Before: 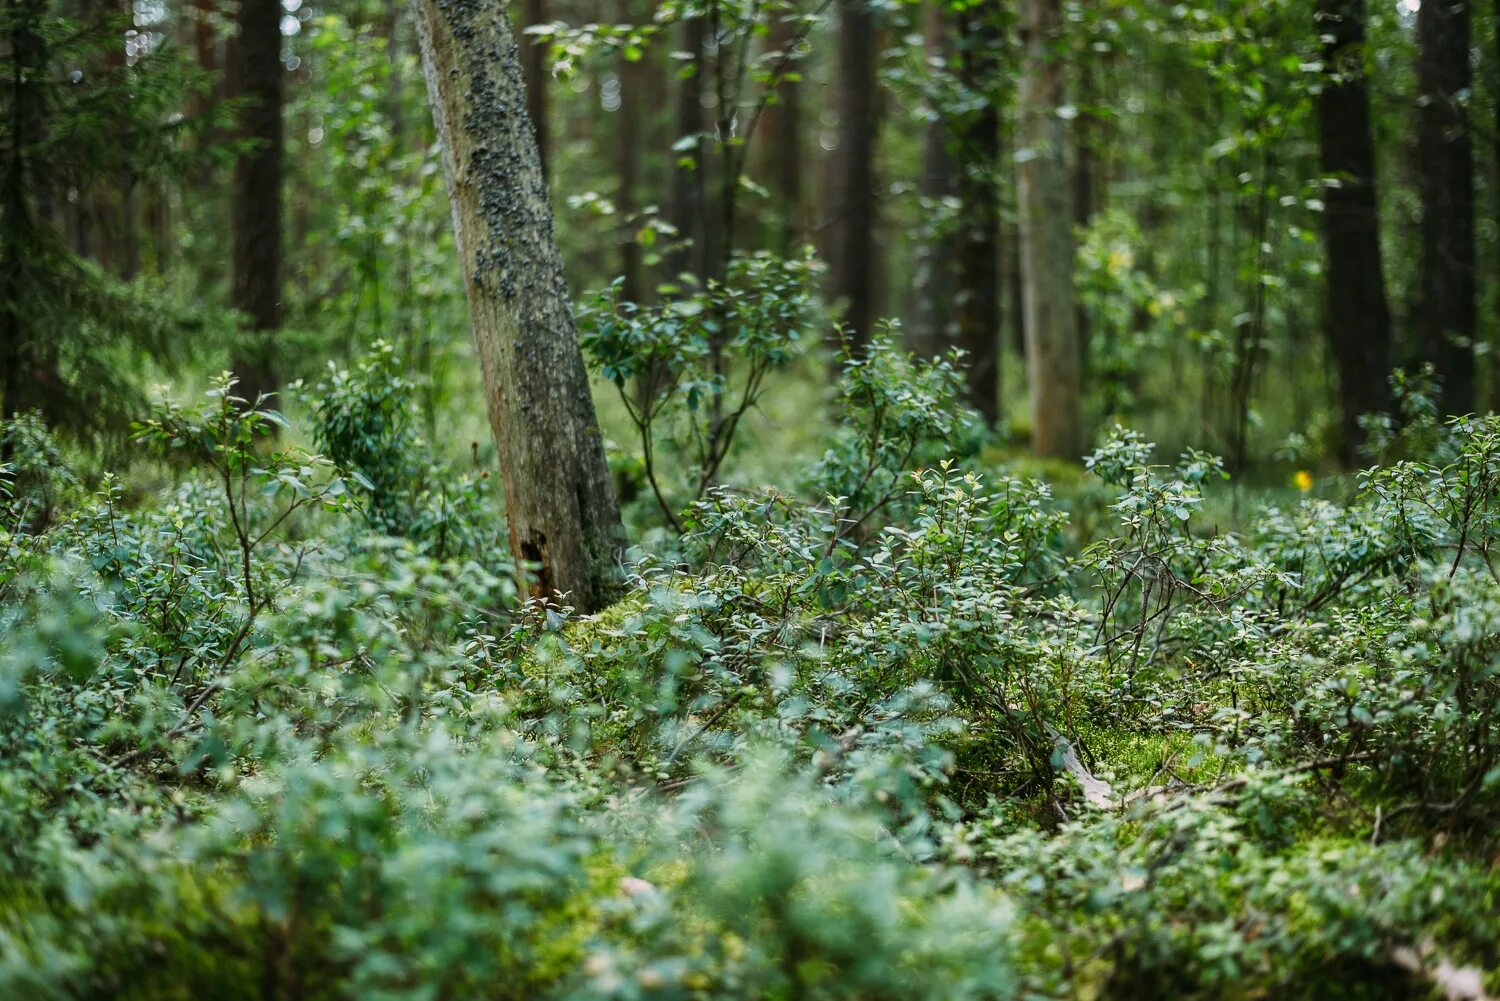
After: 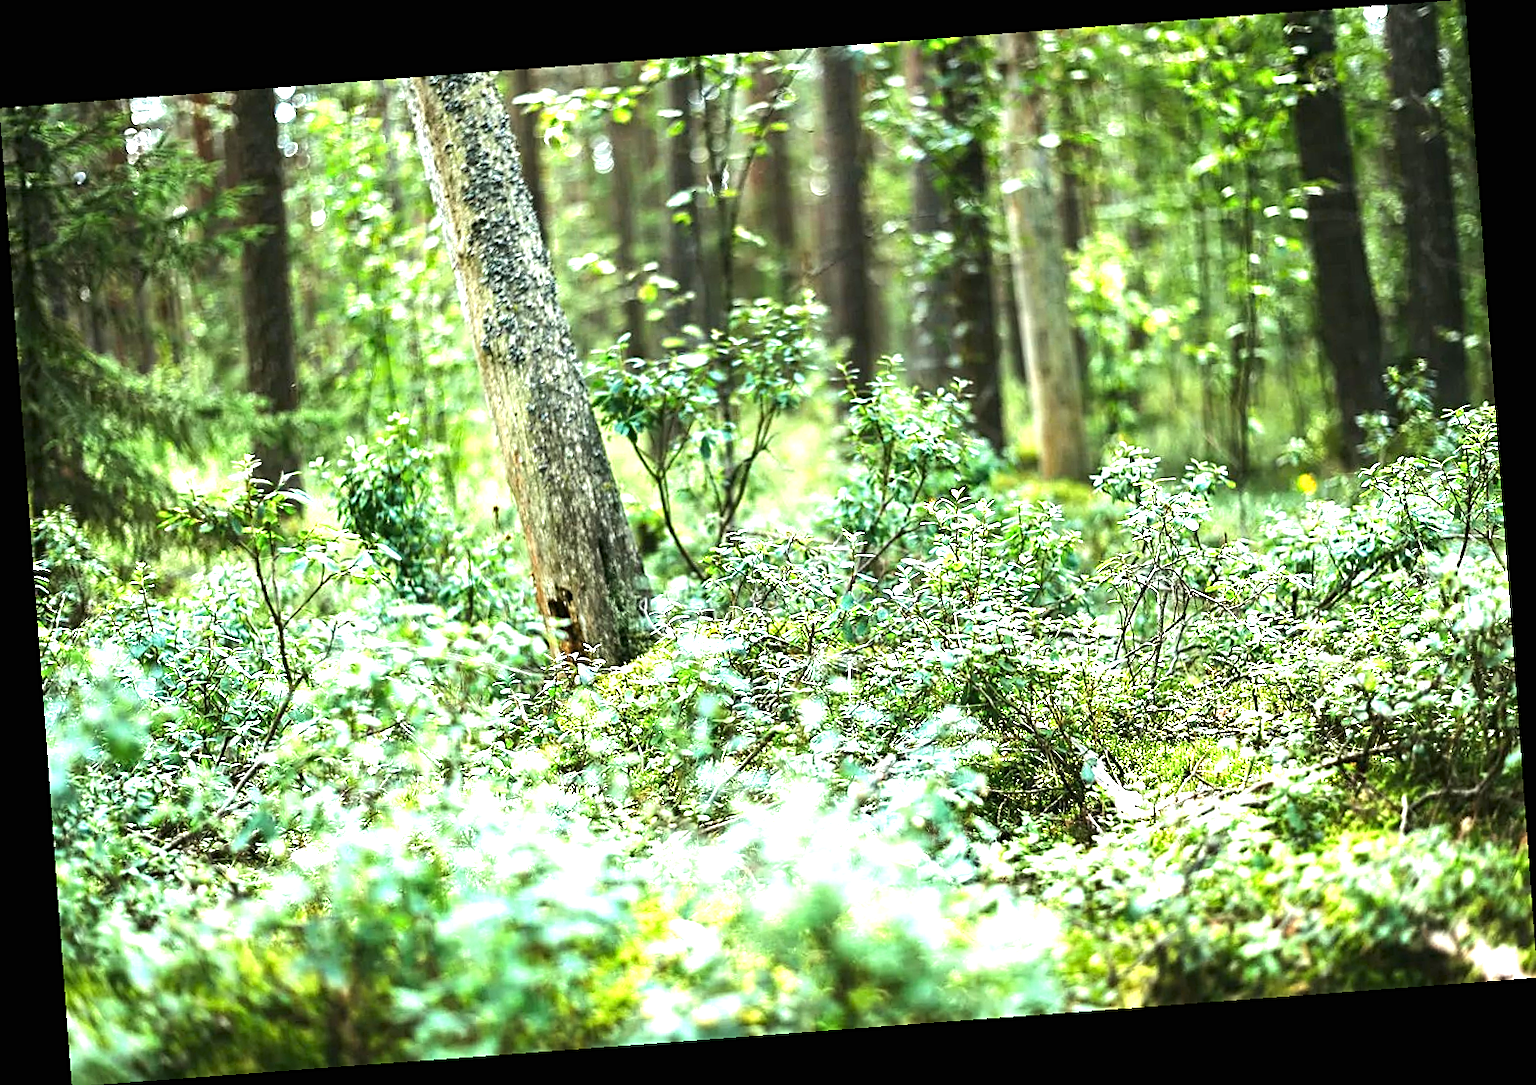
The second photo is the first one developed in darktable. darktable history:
exposure: black level correction 0, exposure 1.75 EV, compensate exposure bias true, compensate highlight preservation false
rotate and perspective: rotation -4.25°, automatic cropping off
tone equalizer: -8 EV -0.417 EV, -7 EV -0.389 EV, -6 EV -0.333 EV, -5 EV -0.222 EV, -3 EV 0.222 EV, -2 EV 0.333 EV, -1 EV 0.389 EV, +0 EV 0.417 EV, edges refinement/feathering 500, mask exposure compensation -1.57 EV, preserve details no
sharpen: on, module defaults
